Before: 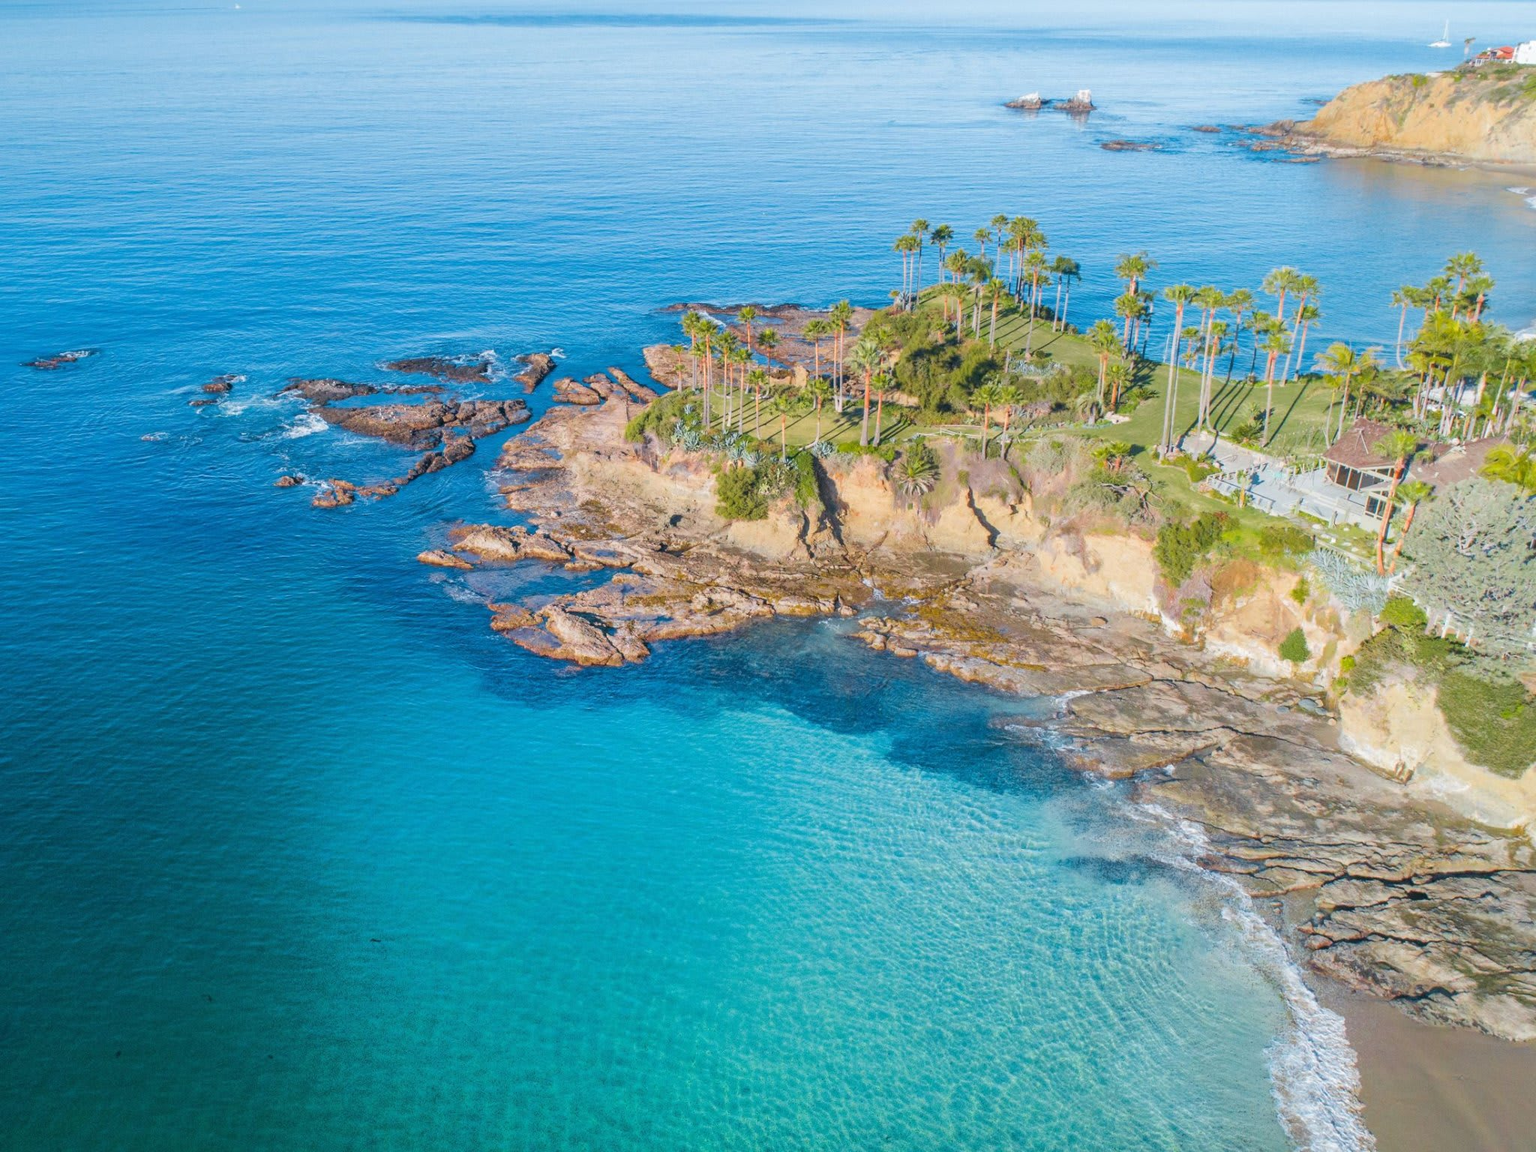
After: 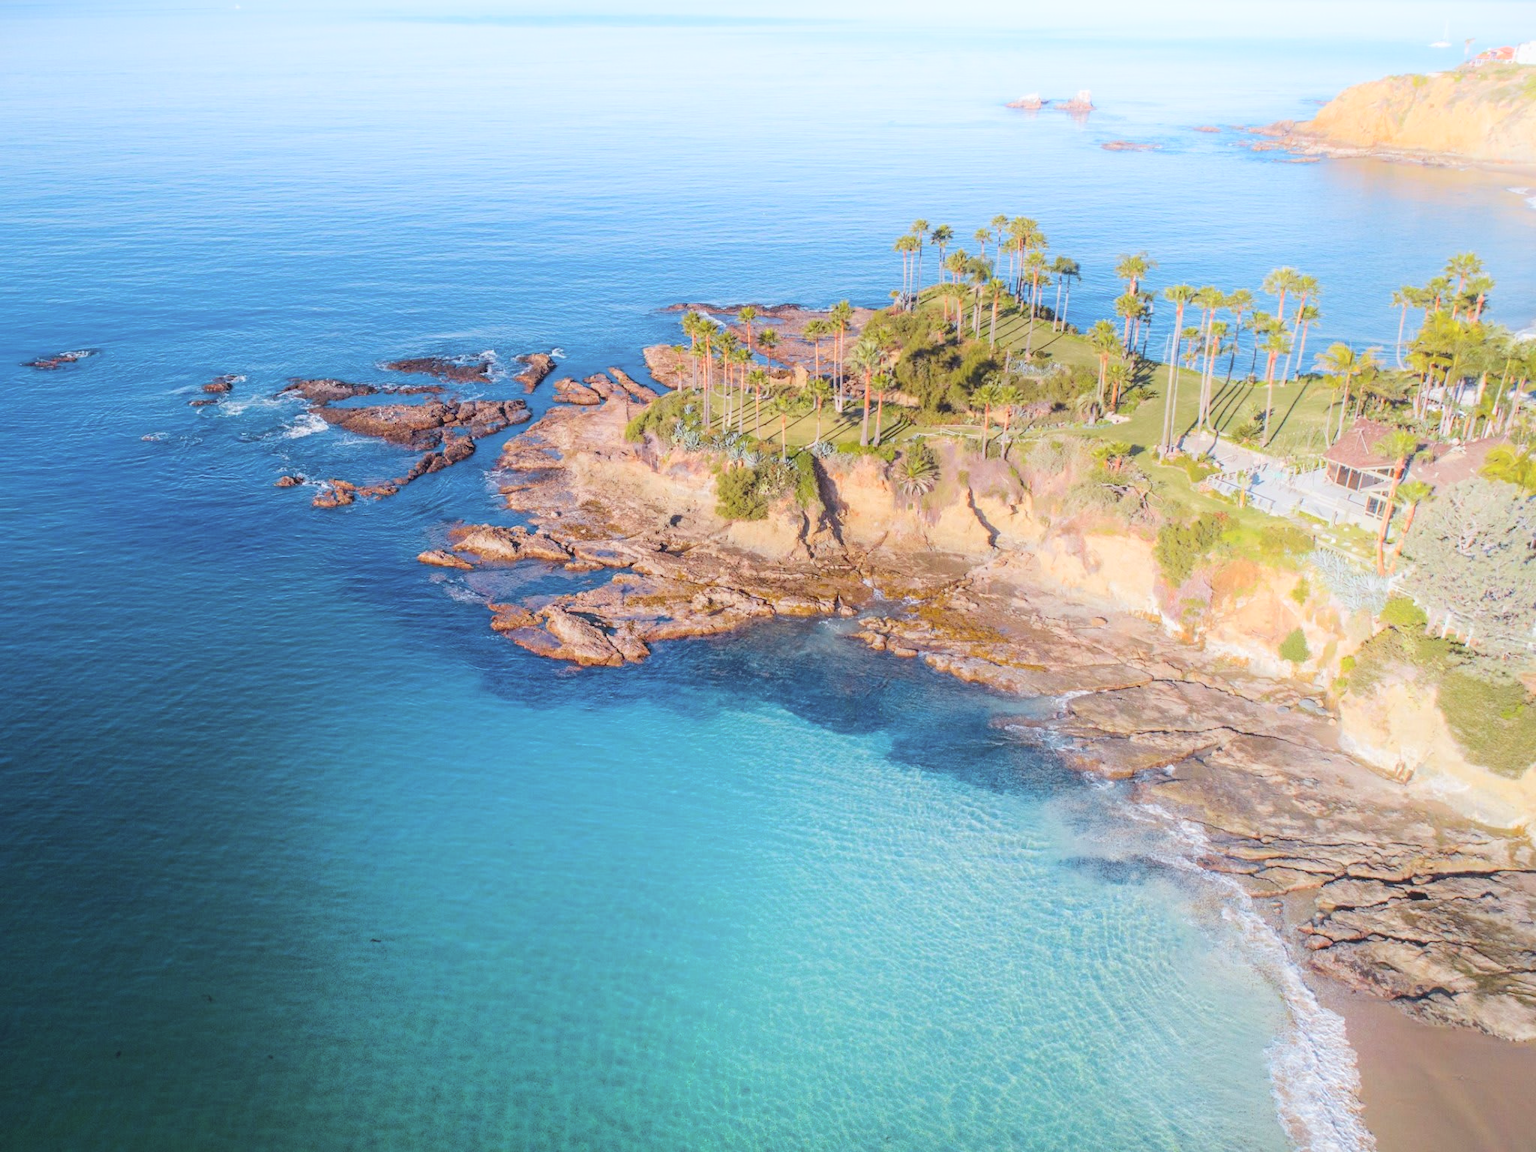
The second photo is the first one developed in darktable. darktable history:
shadows and highlights: shadows -54.3, highlights 86.09, soften with gaussian
rgb levels: mode RGB, independent channels, levels [[0, 0.474, 1], [0, 0.5, 1], [0, 0.5, 1]]
vignetting: fall-off start 116.67%, fall-off radius 59.26%, brightness -0.31, saturation -0.056
